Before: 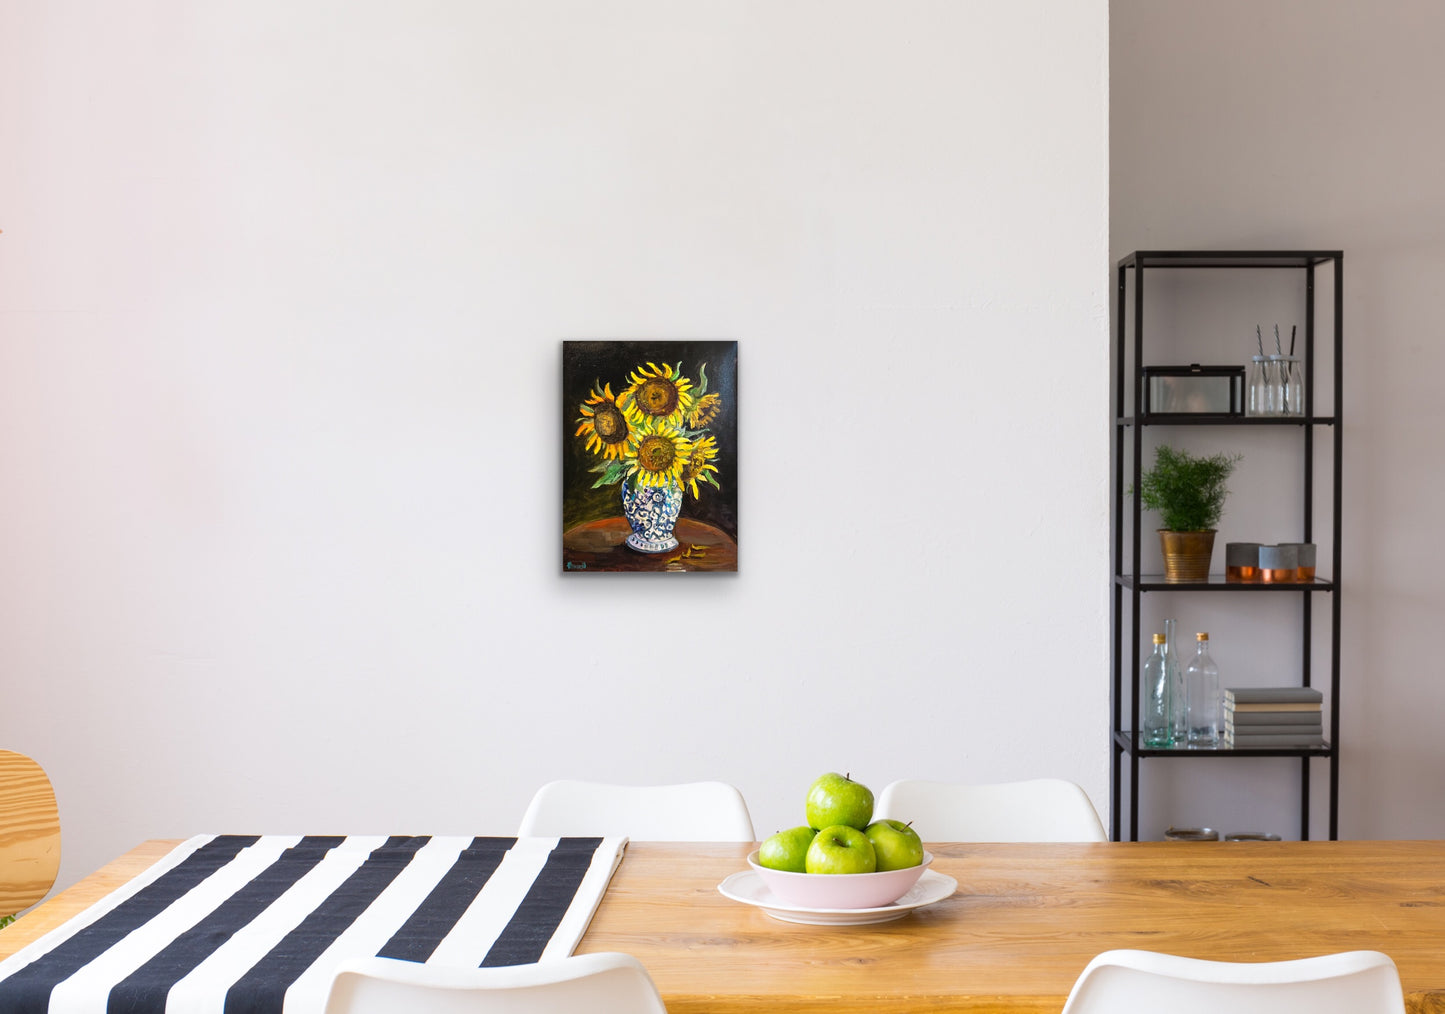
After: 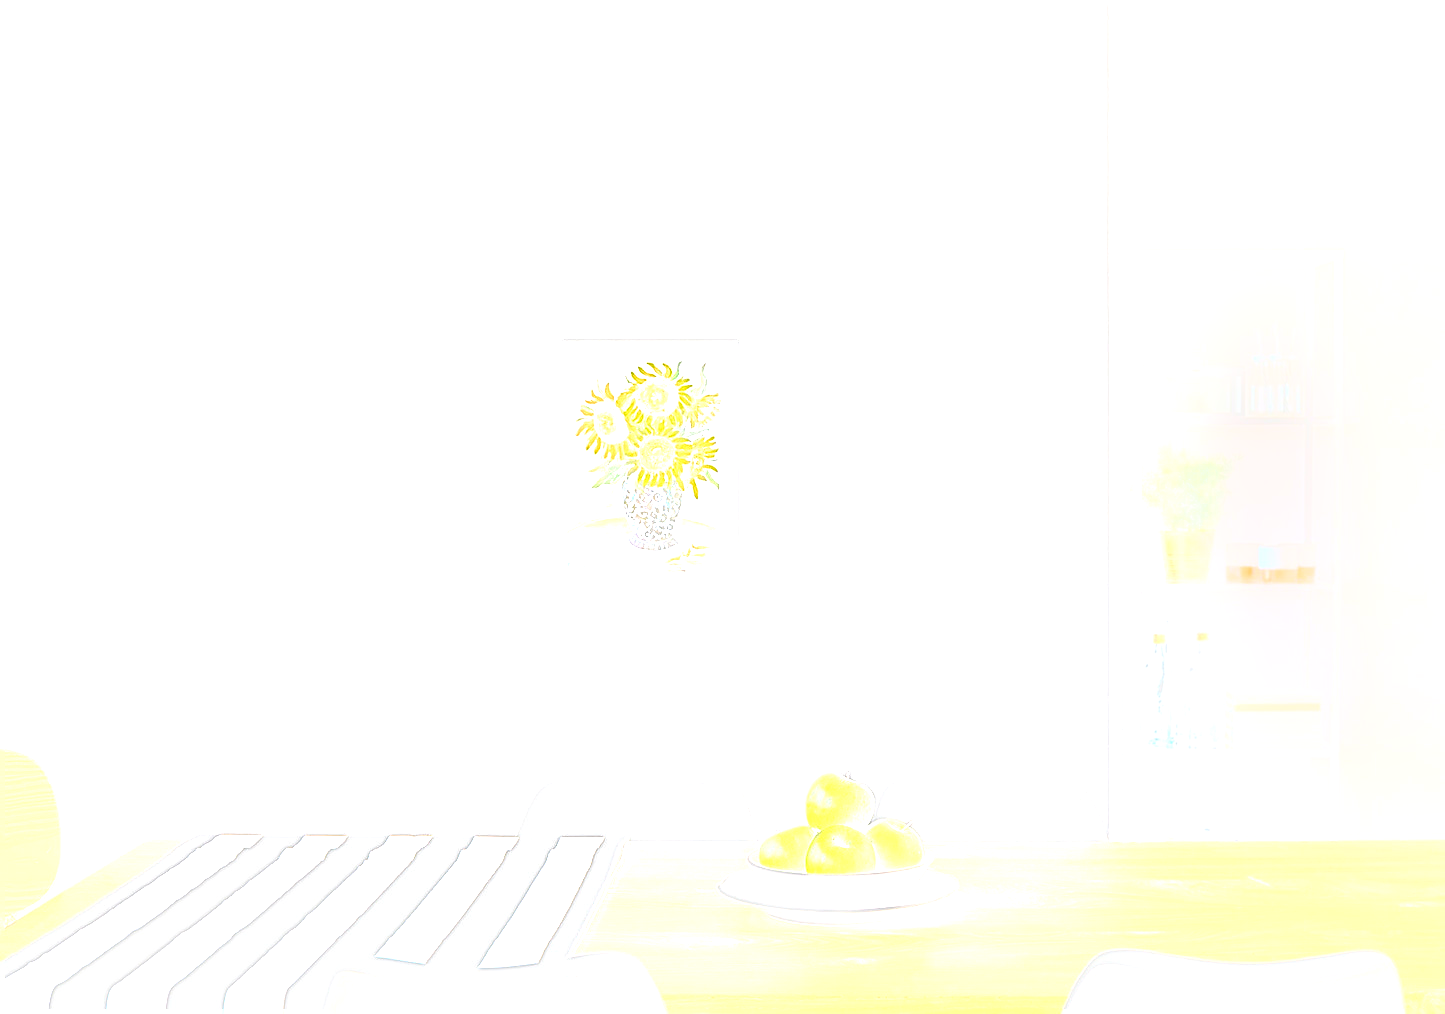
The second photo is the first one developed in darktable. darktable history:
bloom: size 25%, threshold 5%, strength 90%
sharpen: amount 2
